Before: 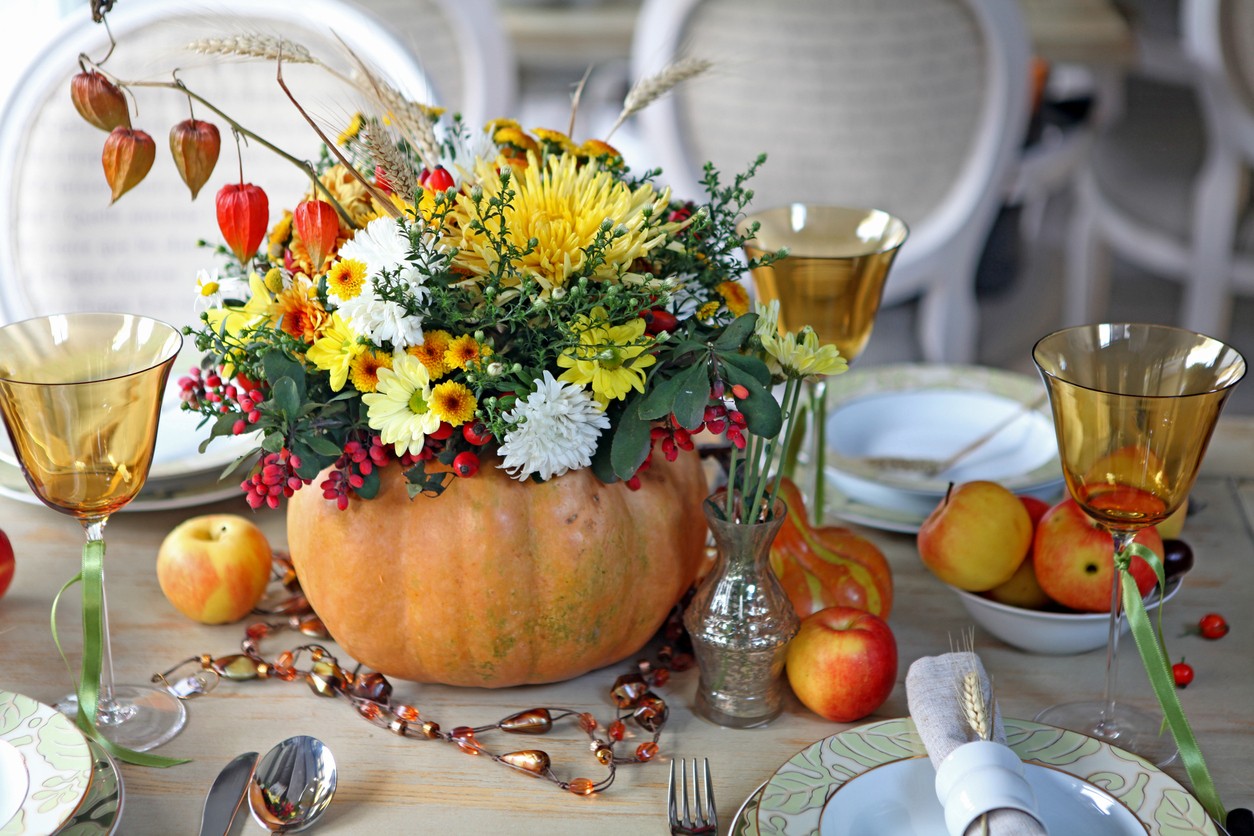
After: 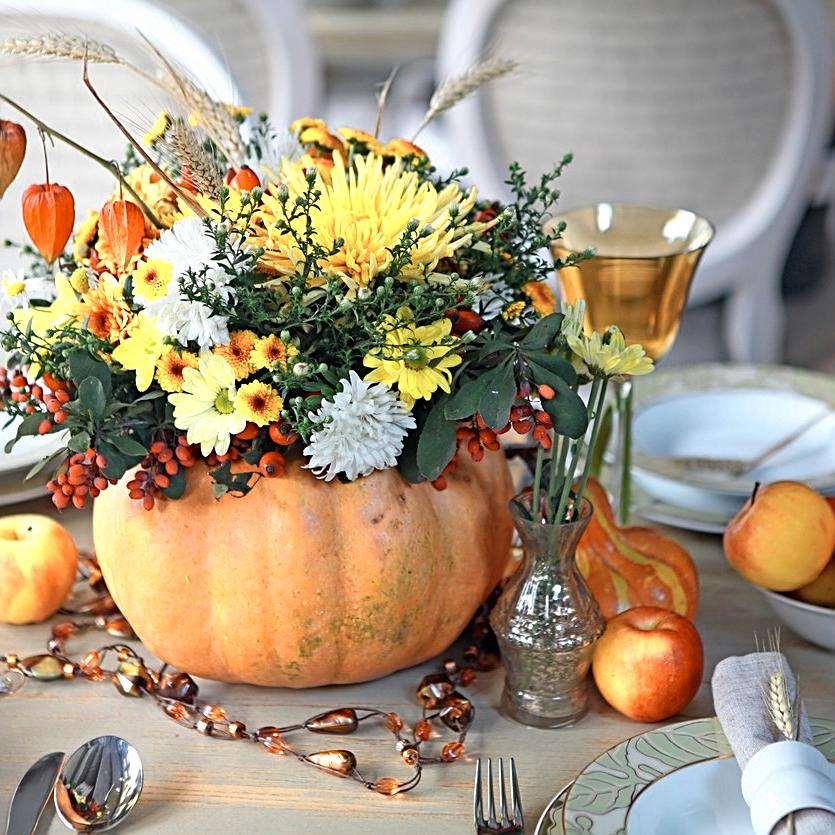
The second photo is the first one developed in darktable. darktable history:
color zones: curves: ch0 [(0.018, 0.548) (0.197, 0.654) (0.425, 0.447) (0.605, 0.658) (0.732, 0.579)]; ch1 [(0.105, 0.531) (0.224, 0.531) (0.386, 0.39) (0.618, 0.456) (0.732, 0.456) (0.956, 0.421)]; ch2 [(0.039, 0.583) (0.215, 0.465) (0.399, 0.544) (0.465, 0.548) (0.614, 0.447) (0.724, 0.43) (0.882, 0.623) (0.956, 0.632)]
crop and rotate: left 15.546%, right 17.787%
sharpen: on, module defaults
